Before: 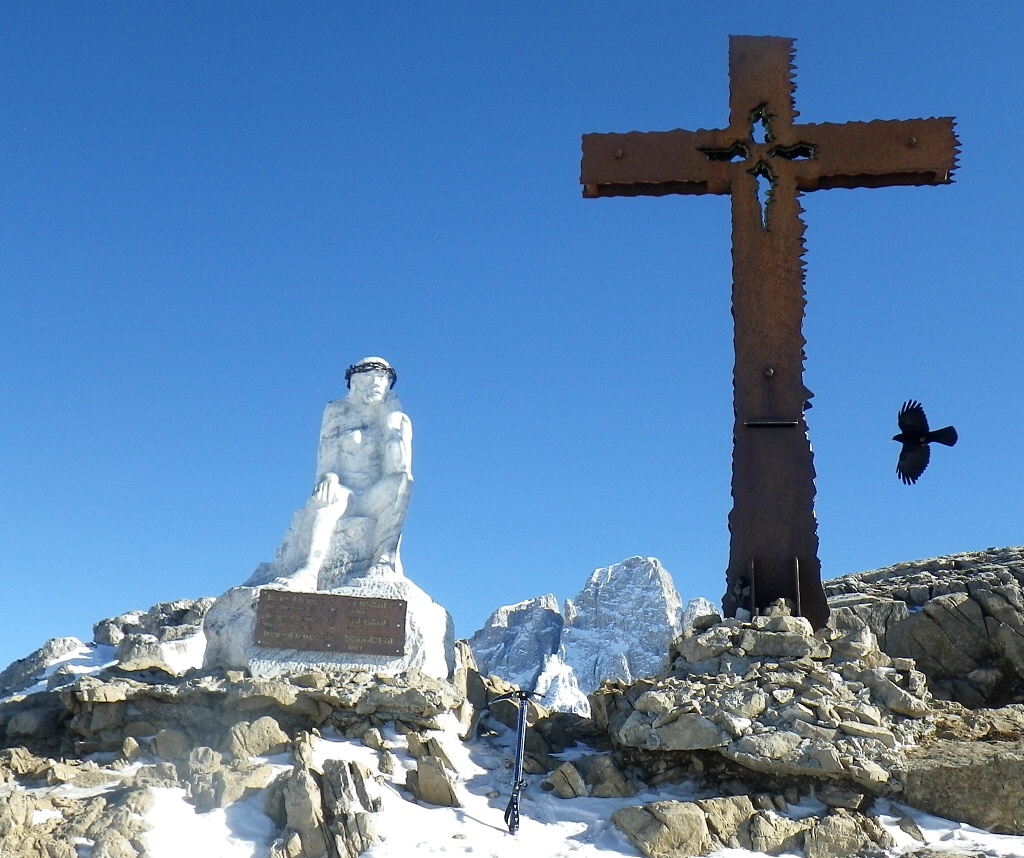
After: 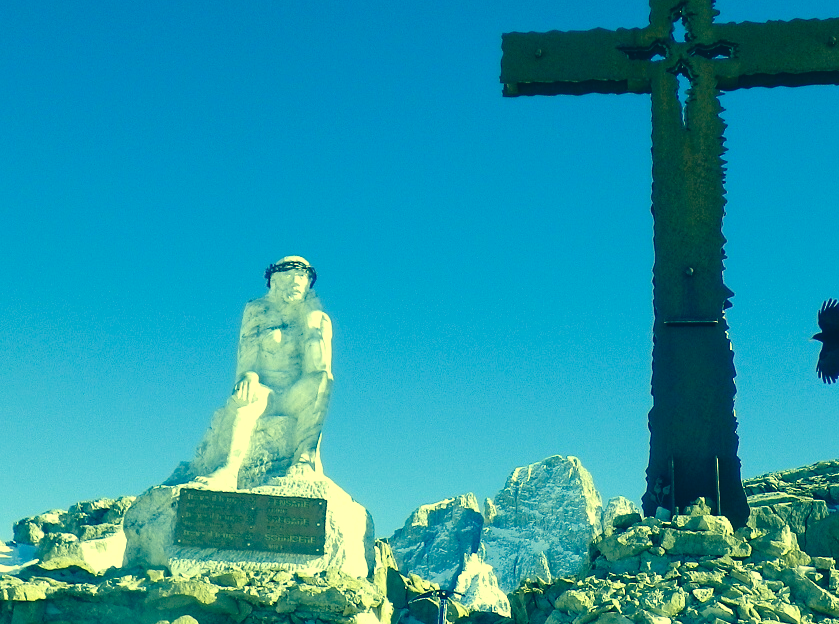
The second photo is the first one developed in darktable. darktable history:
color correction: highlights a* -15.58, highlights b* 40, shadows a* -40, shadows b* -26.18
crop: left 7.856%, top 11.836%, right 10.12%, bottom 15.387%
exposure: exposure 0.2 EV, compensate highlight preservation false
